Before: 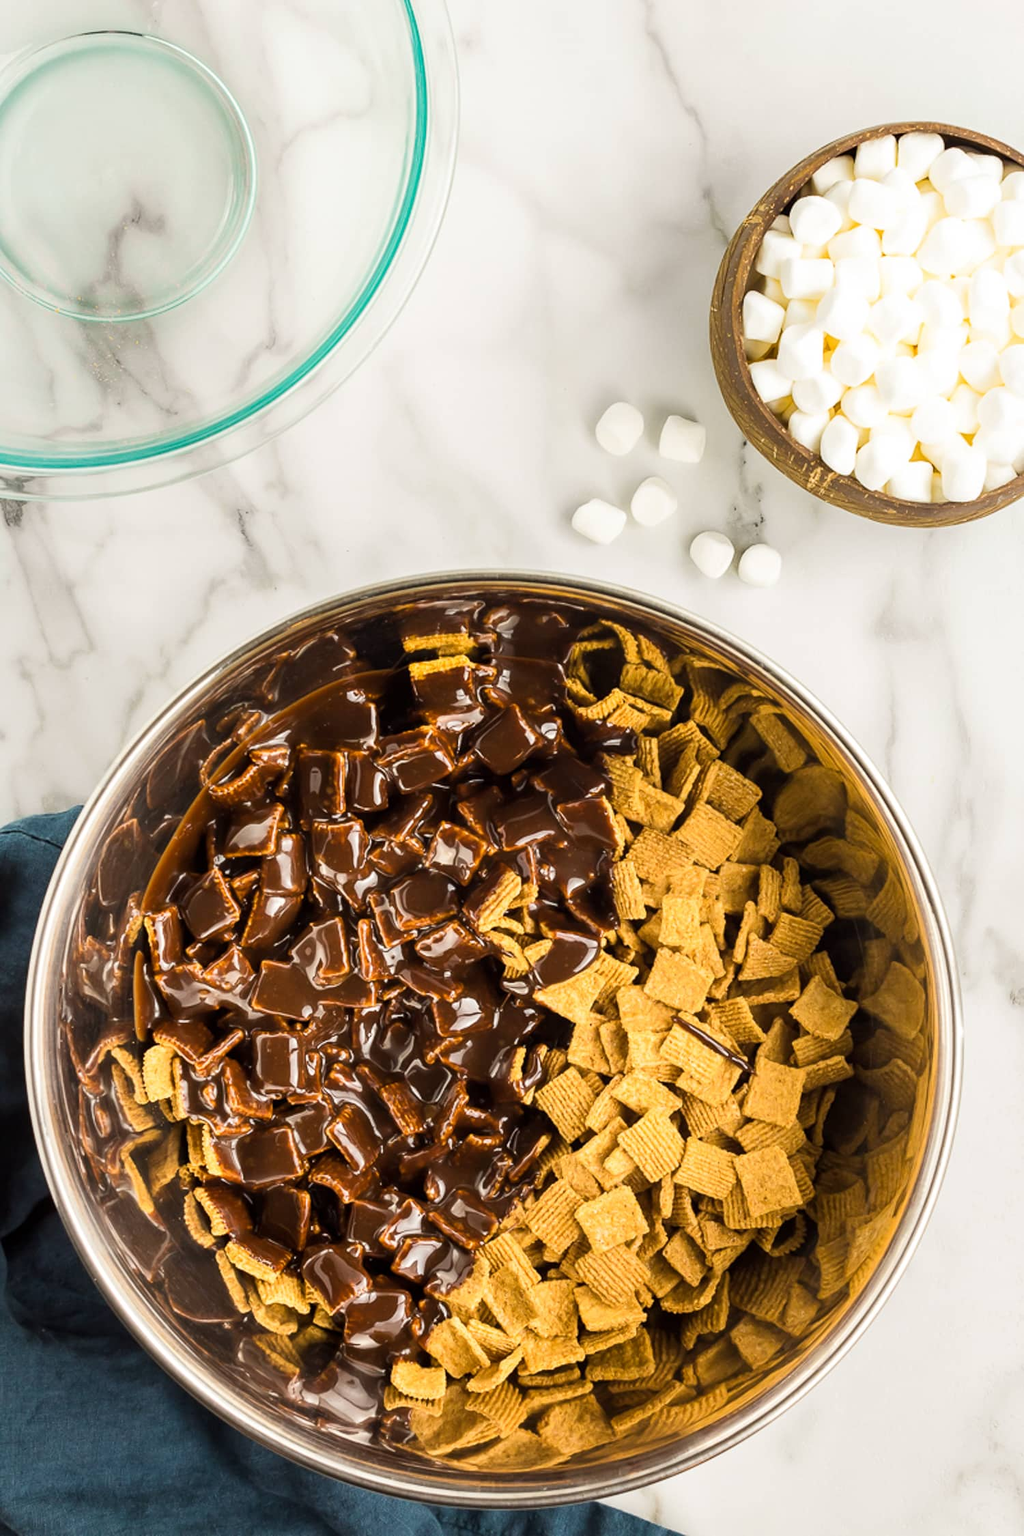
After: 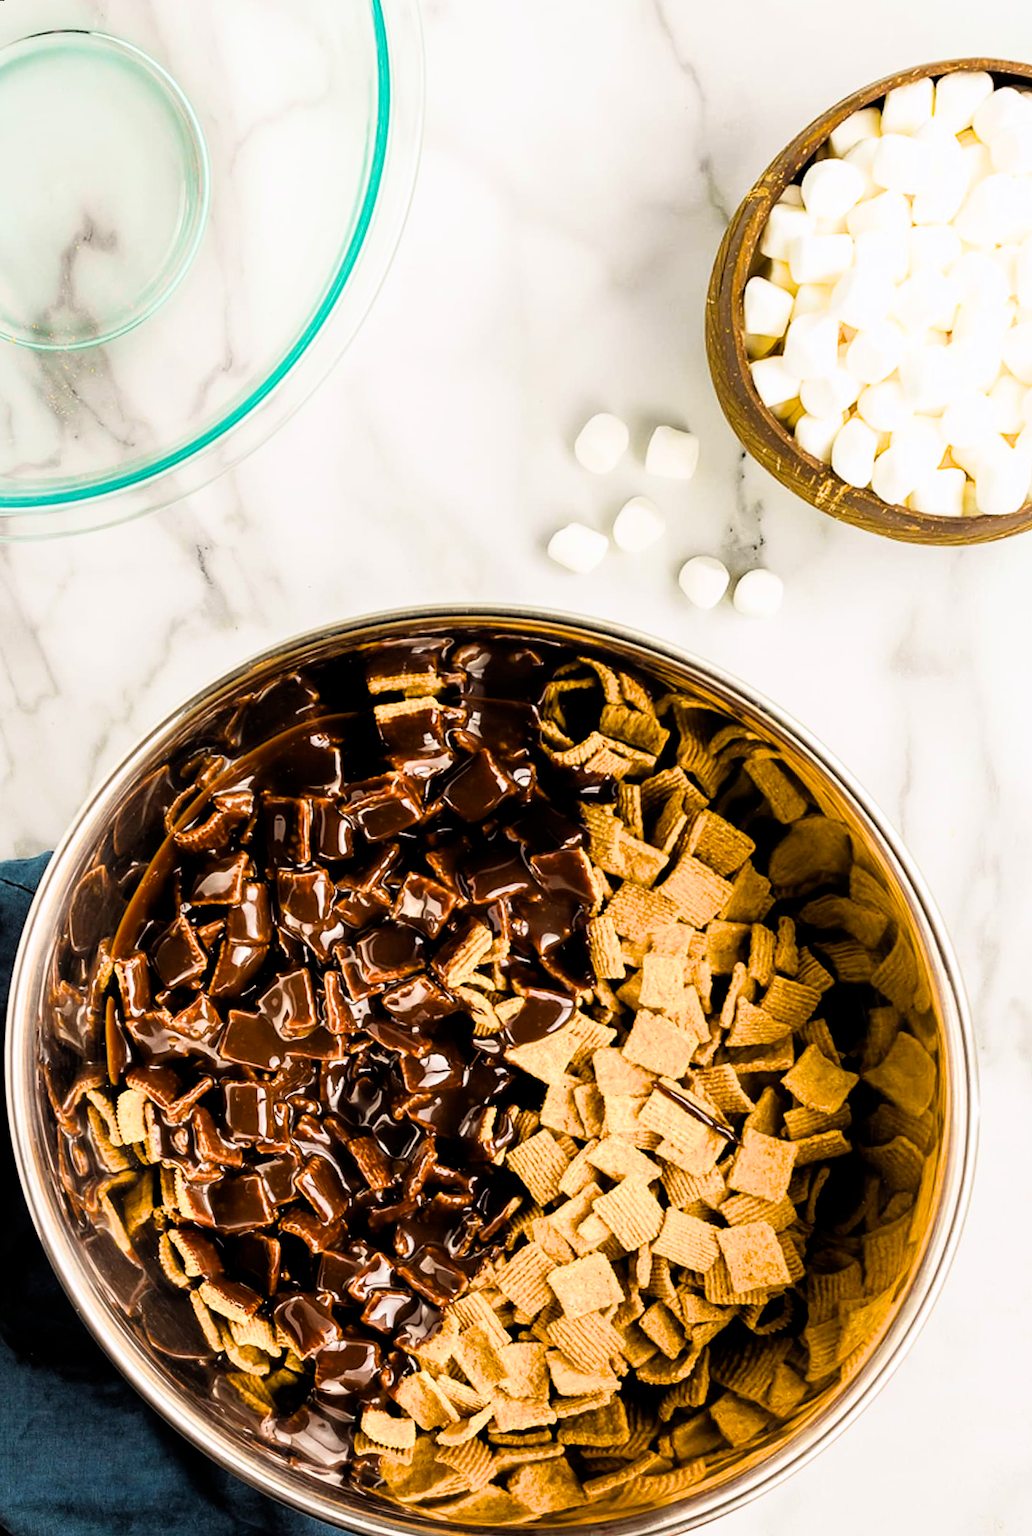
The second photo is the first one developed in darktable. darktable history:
filmic rgb: black relative exposure -4.91 EV, white relative exposure 2.84 EV, hardness 3.7
exposure: compensate highlight preservation false
white balance: emerald 1
rotate and perspective: rotation 0.062°, lens shift (vertical) 0.115, lens shift (horizontal) -0.133, crop left 0.047, crop right 0.94, crop top 0.061, crop bottom 0.94
color balance: lift [1, 1.001, 0.999, 1.001], gamma [1, 1.004, 1.007, 0.993], gain [1, 0.991, 0.987, 1.013], contrast 10%, output saturation 120%
